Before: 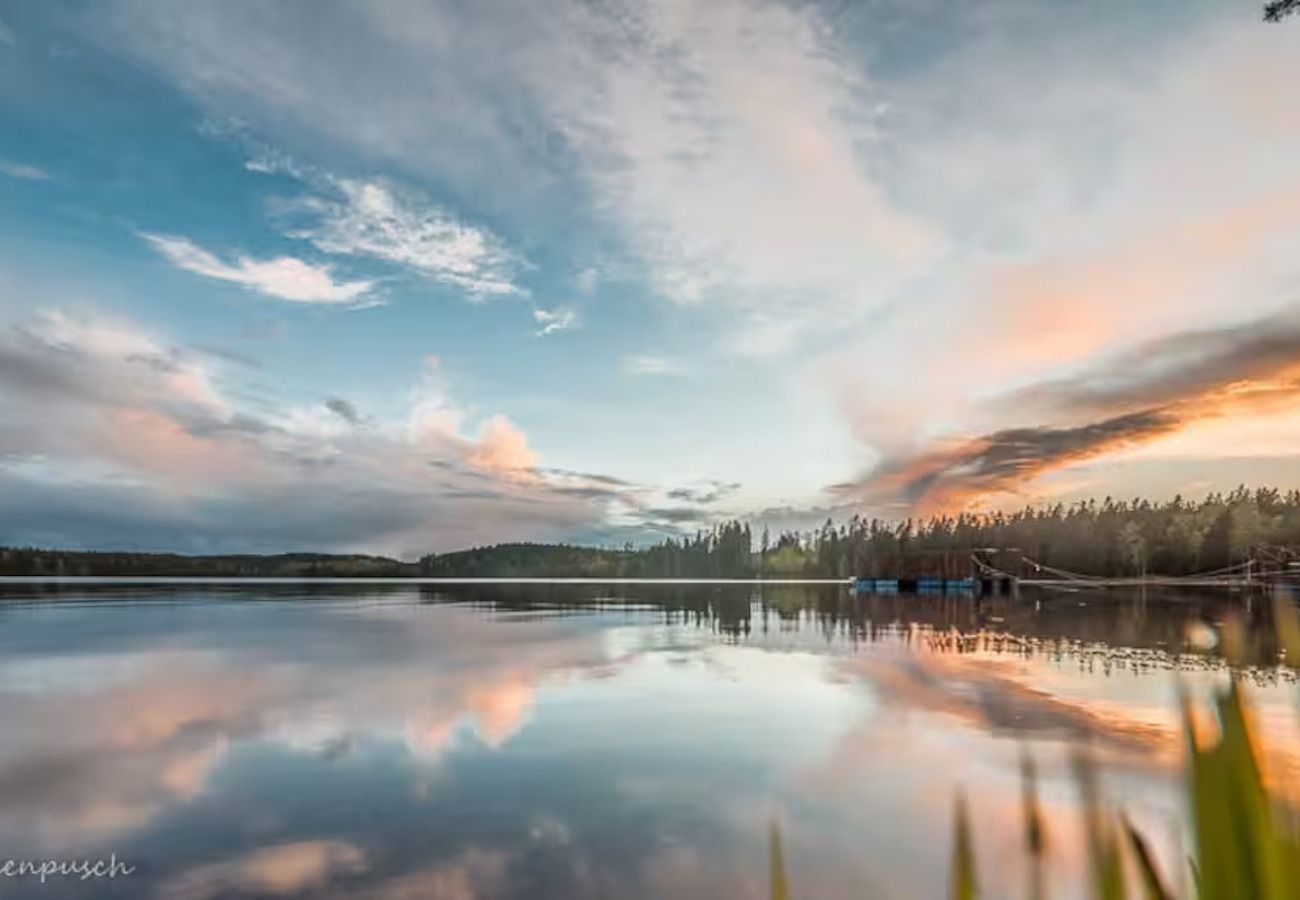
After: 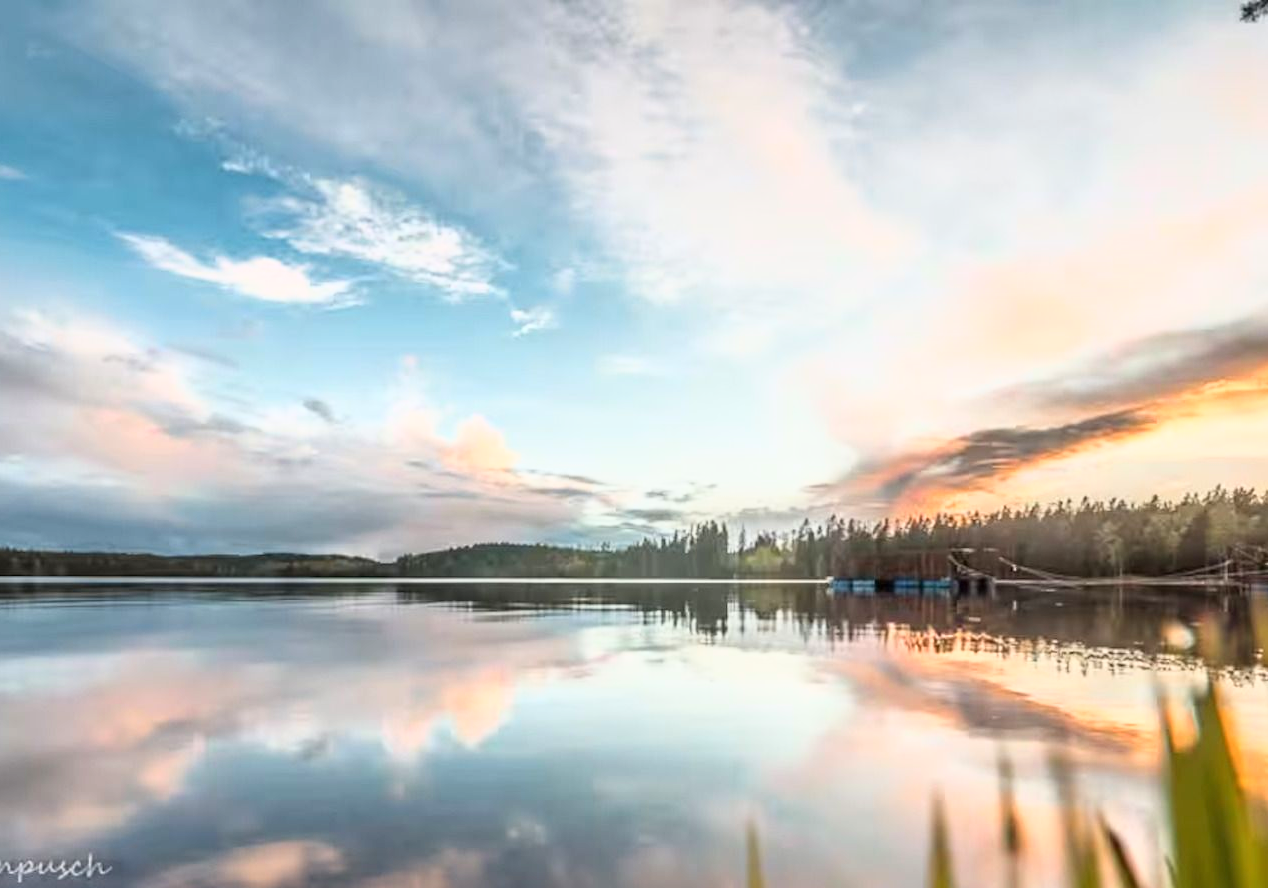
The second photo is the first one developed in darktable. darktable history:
crop and rotate: left 1.774%, right 0.633%, bottom 1.28%
base curve: curves: ch0 [(0, 0) (0.557, 0.834) (1, 1)]
exposure: black level correction 0, compensate exposure bias true, compensate highlight preservation false
